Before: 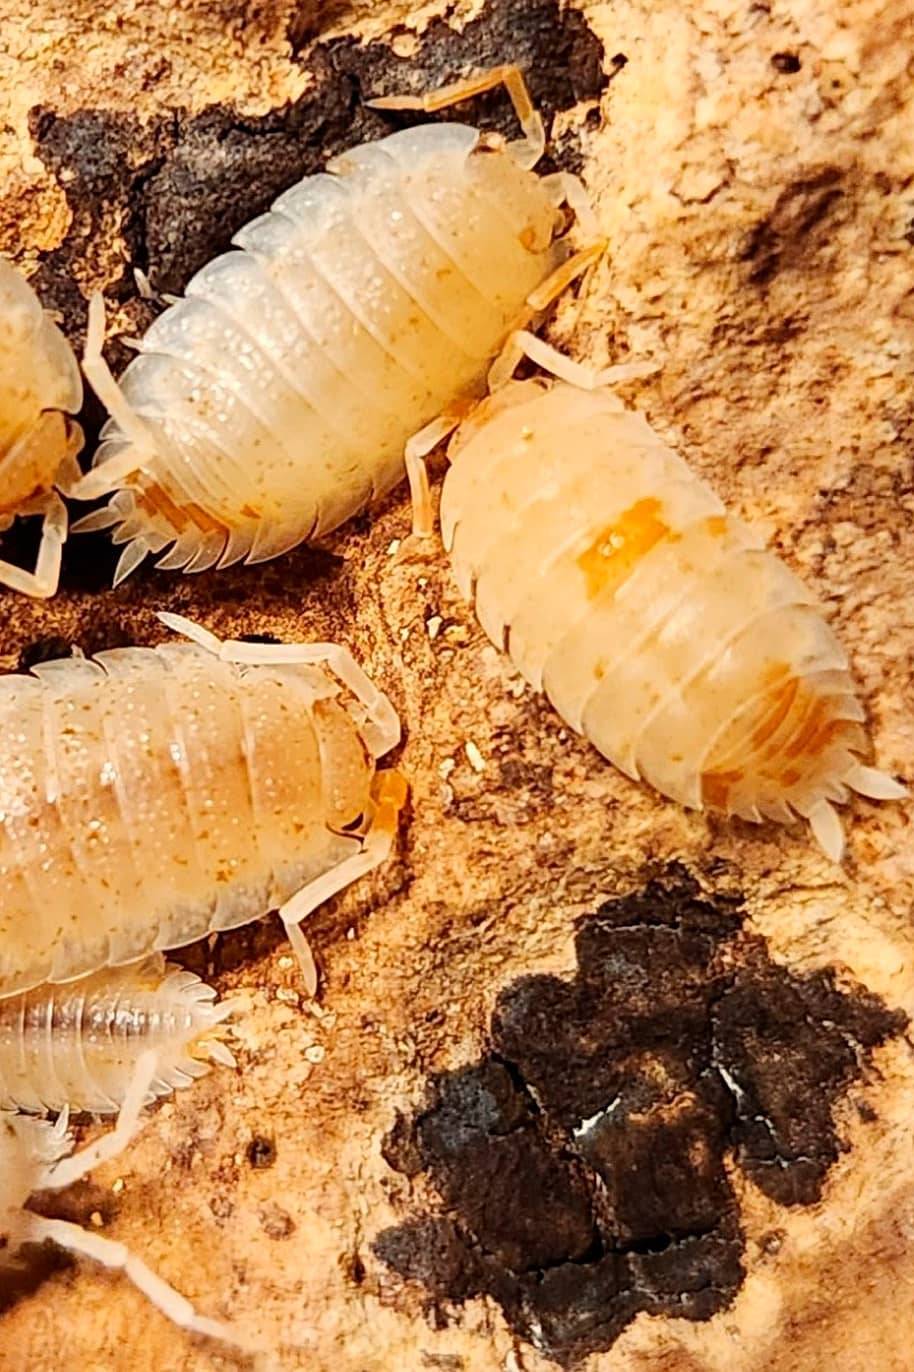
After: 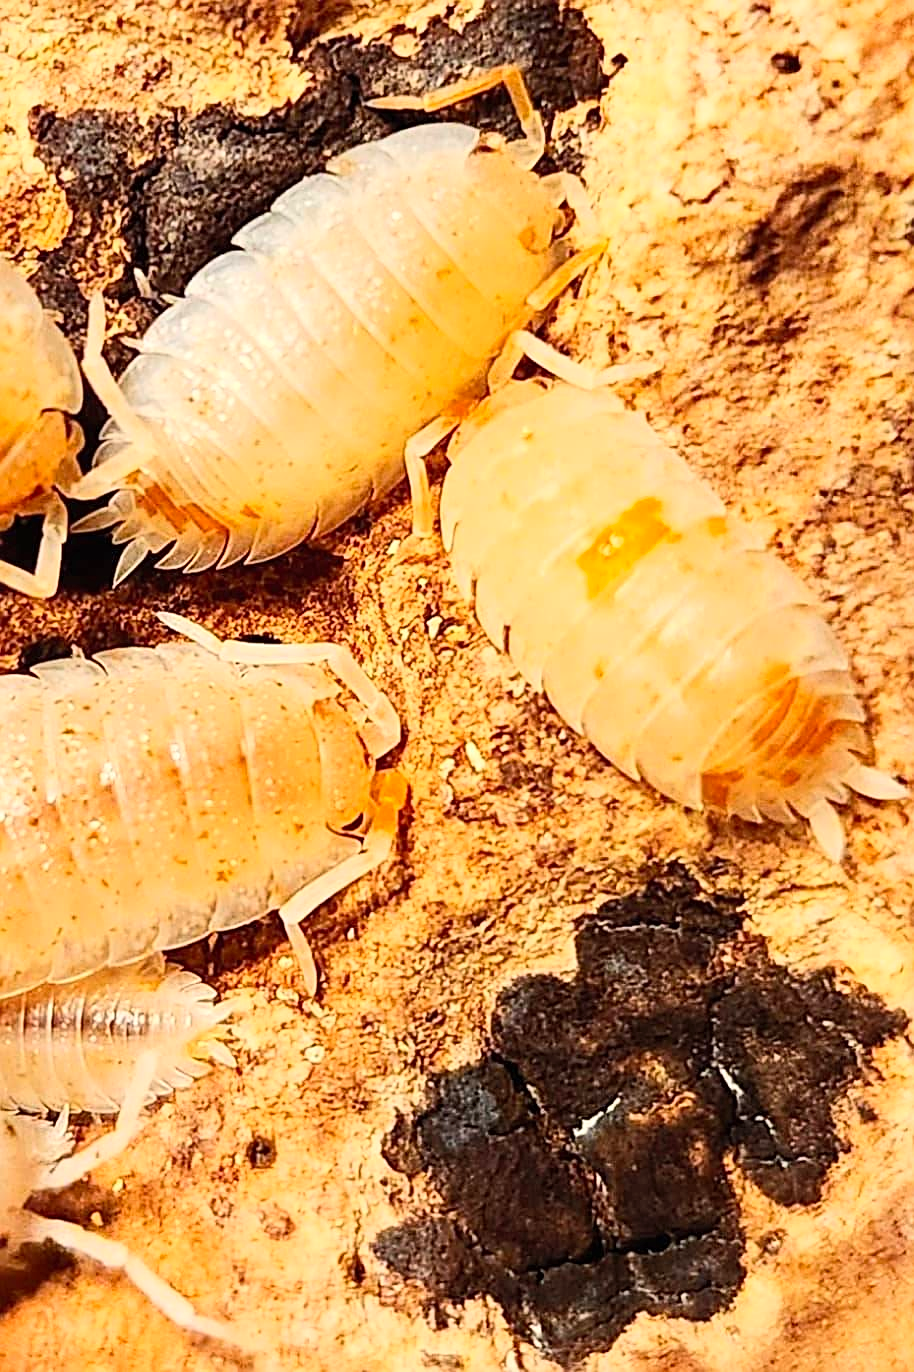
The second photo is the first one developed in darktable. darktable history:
contrast brightness saturation: contrast 0.199, brightness 0.161, saturation 0.219
sharpen: on, module defaults
